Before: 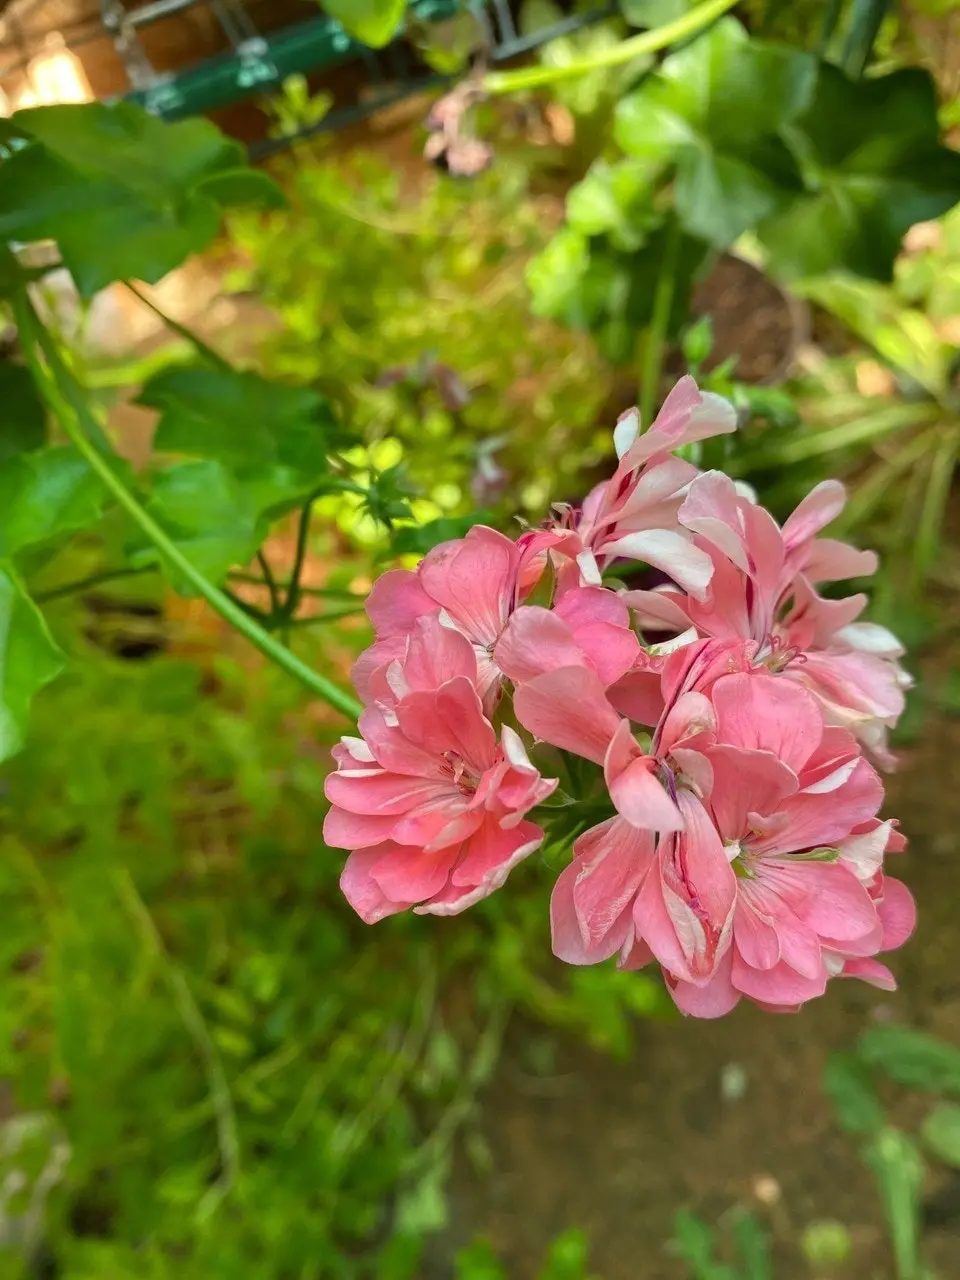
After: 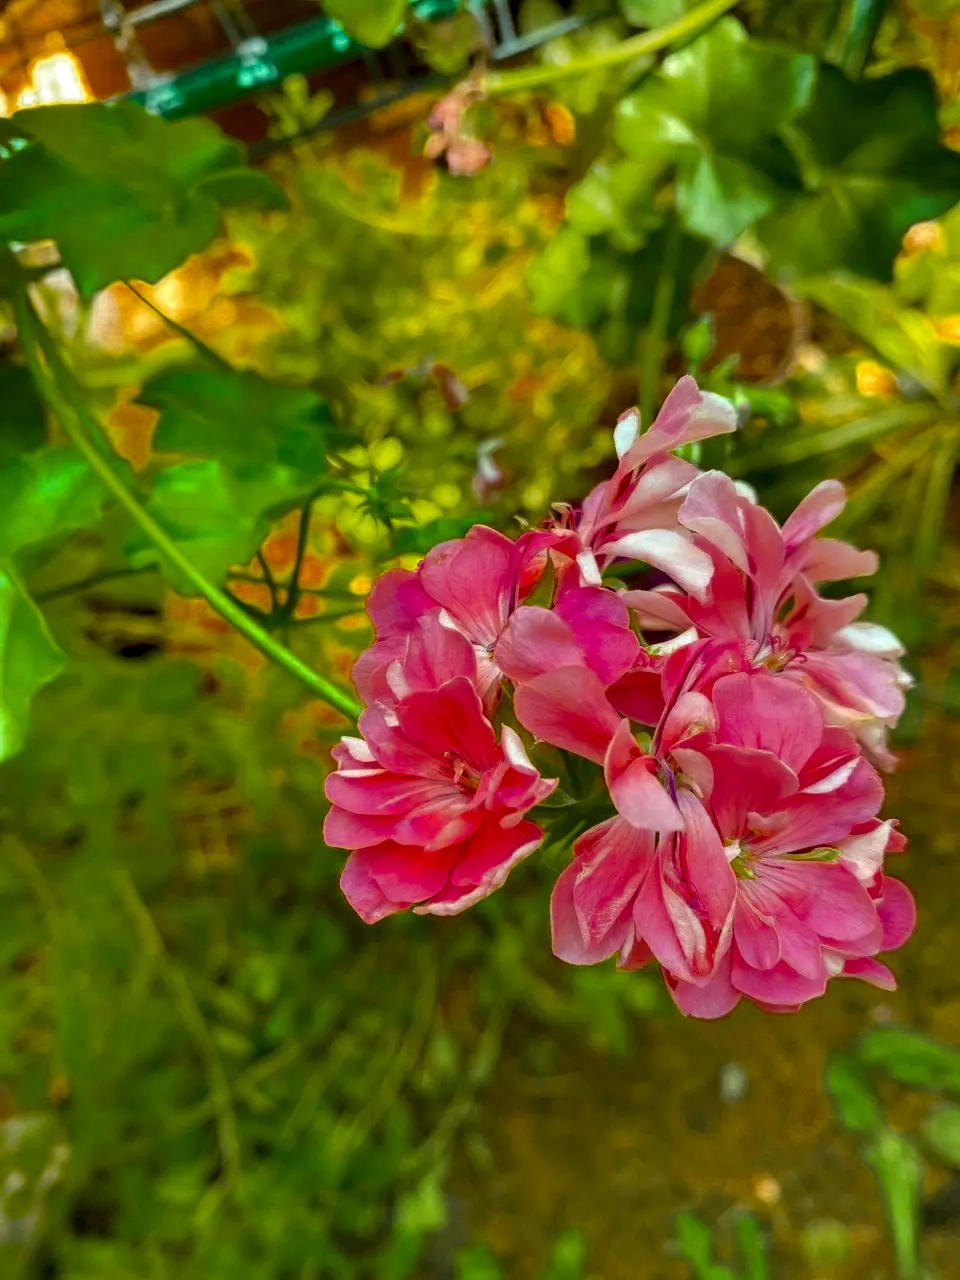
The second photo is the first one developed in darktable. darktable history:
local contrast: detail 130%
color balance rgb: linear chroma grading › global chroma 15%, perceptual saturation grading › global saturation 30%
color zones: curves: ch0 [(0.11, 0.396) (0.195, 0.36) (0.25, 0.5) (0.303, 0.412) (0.357, 0.544) (0.75, 0.5) (0.967, 0.328)]; ch1 [(0, 0.468) (0.112, 0.512) (0.202, 0.6) (0.25, 0.5) (0.307, 0.352) (0.357, 0.544) (0.75, 0.5) (0.963, 0.524)]
